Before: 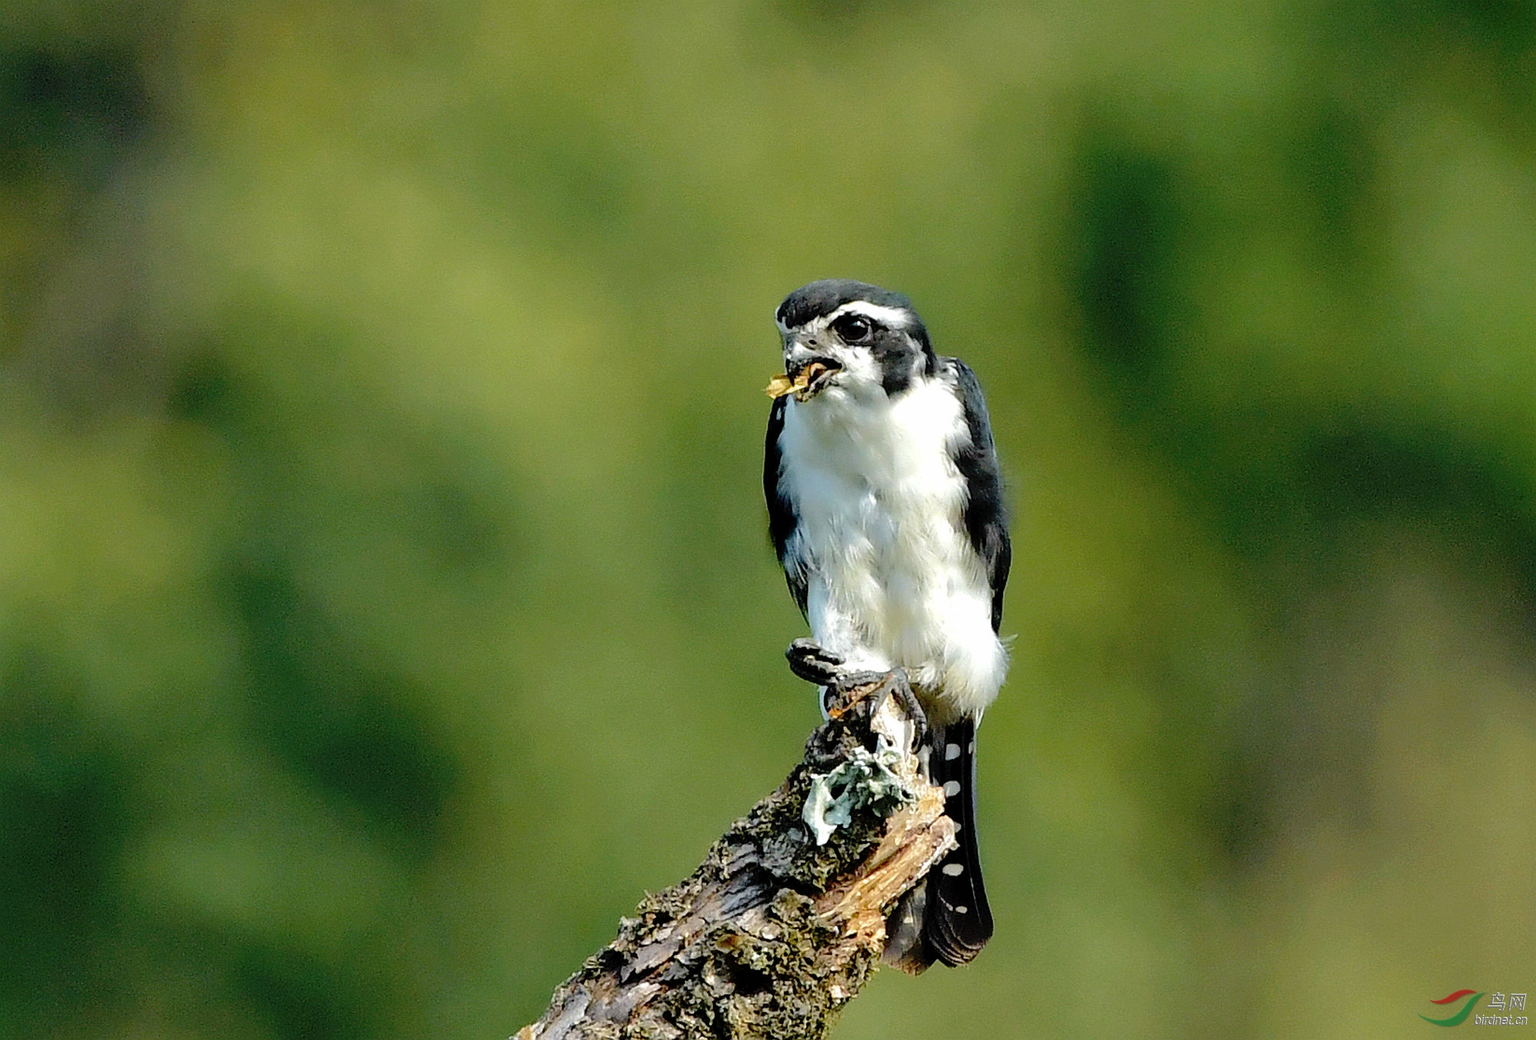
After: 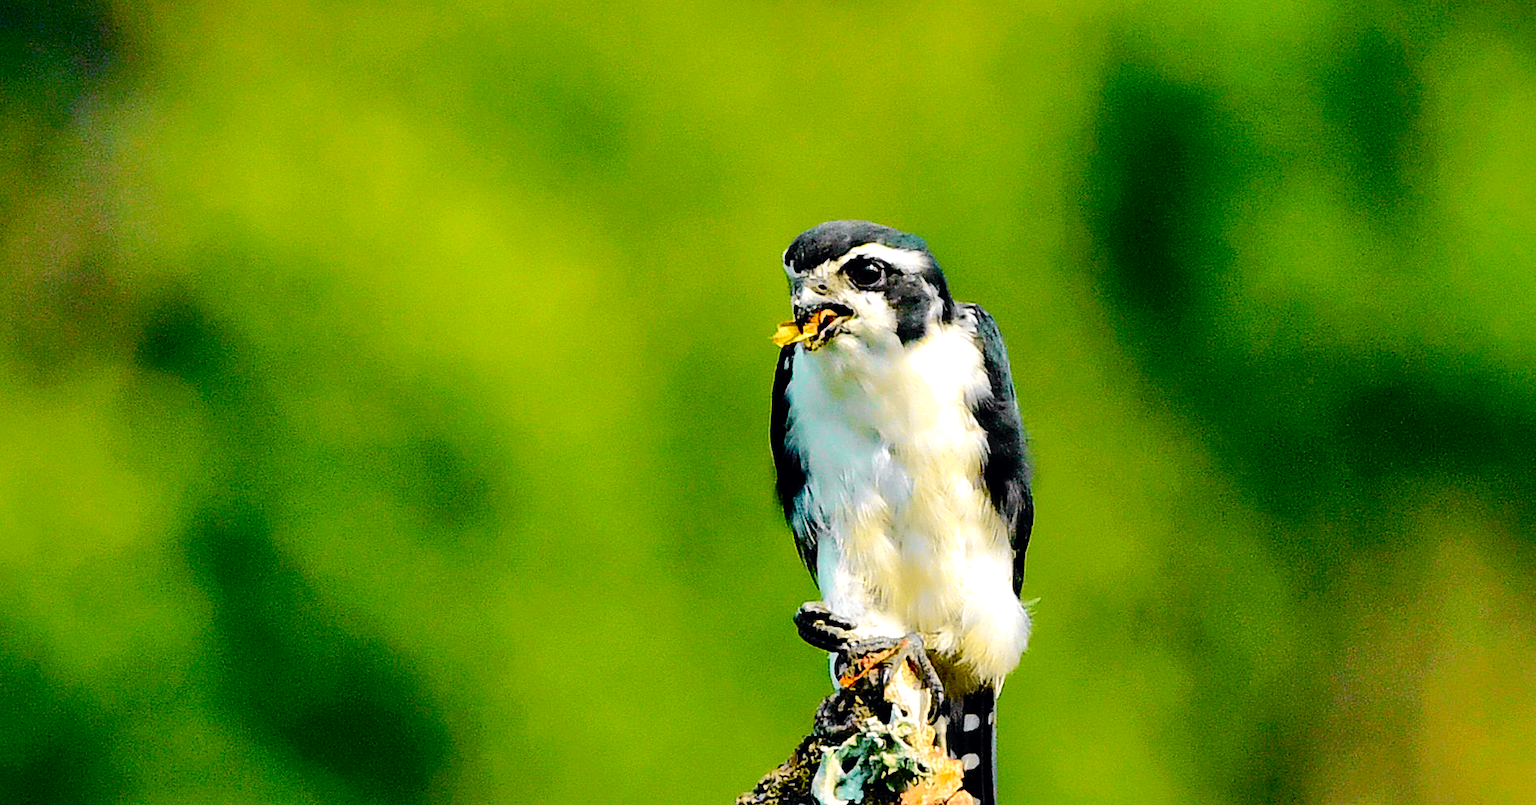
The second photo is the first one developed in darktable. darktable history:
crop: left 2.597%, top 7.003%, right 3.337%, bottom 20.16%
color balance rgb: highlights gain › chroma 1.596%, highlights gain › hue 55.19°, linear chroma grading › global chroma 0.884%, perceptual saturation grading › global saturation 30.119%, perceptual brilliance grading › mid-tones 10.215%, perceptual brilliance grading › shadows 14.206%
tone curve: curves: ch0 [(0, 0) (0.071, 0.047) (0.266, 0.26) (0.491, 0.552) (0.753, 0.818) (1, 0.983)]; ch1 [(0, 0) (0.346, 0.307) (0.408, 0.369) (0.463, 0.443) (0.482, 0.493) (0.502, 0.5) (0.517, 0.518) (0.546, 0.587) (0.588, 0.643) (0.651, 0.709) (1, 1)]; ch2 [(0, 0) (0.346, 0.34) (0.434, 0.46) (0.485, 0.494) (0.5, 0.494) (0.517, 0.503) (0.535, 0.545) (0.583, 0.634) (0.625, 0.686) (1, 1)], color space Lab, independent channels, preserve colors none
base curve: preserve colors none
local contrast: mode bilateral grid, contrast 20, coarseness 100, detail 150%, midtone range 0.2
color correction: highlights b* 0.037, saturation 1.11
tone equalizer: on, module defaults
